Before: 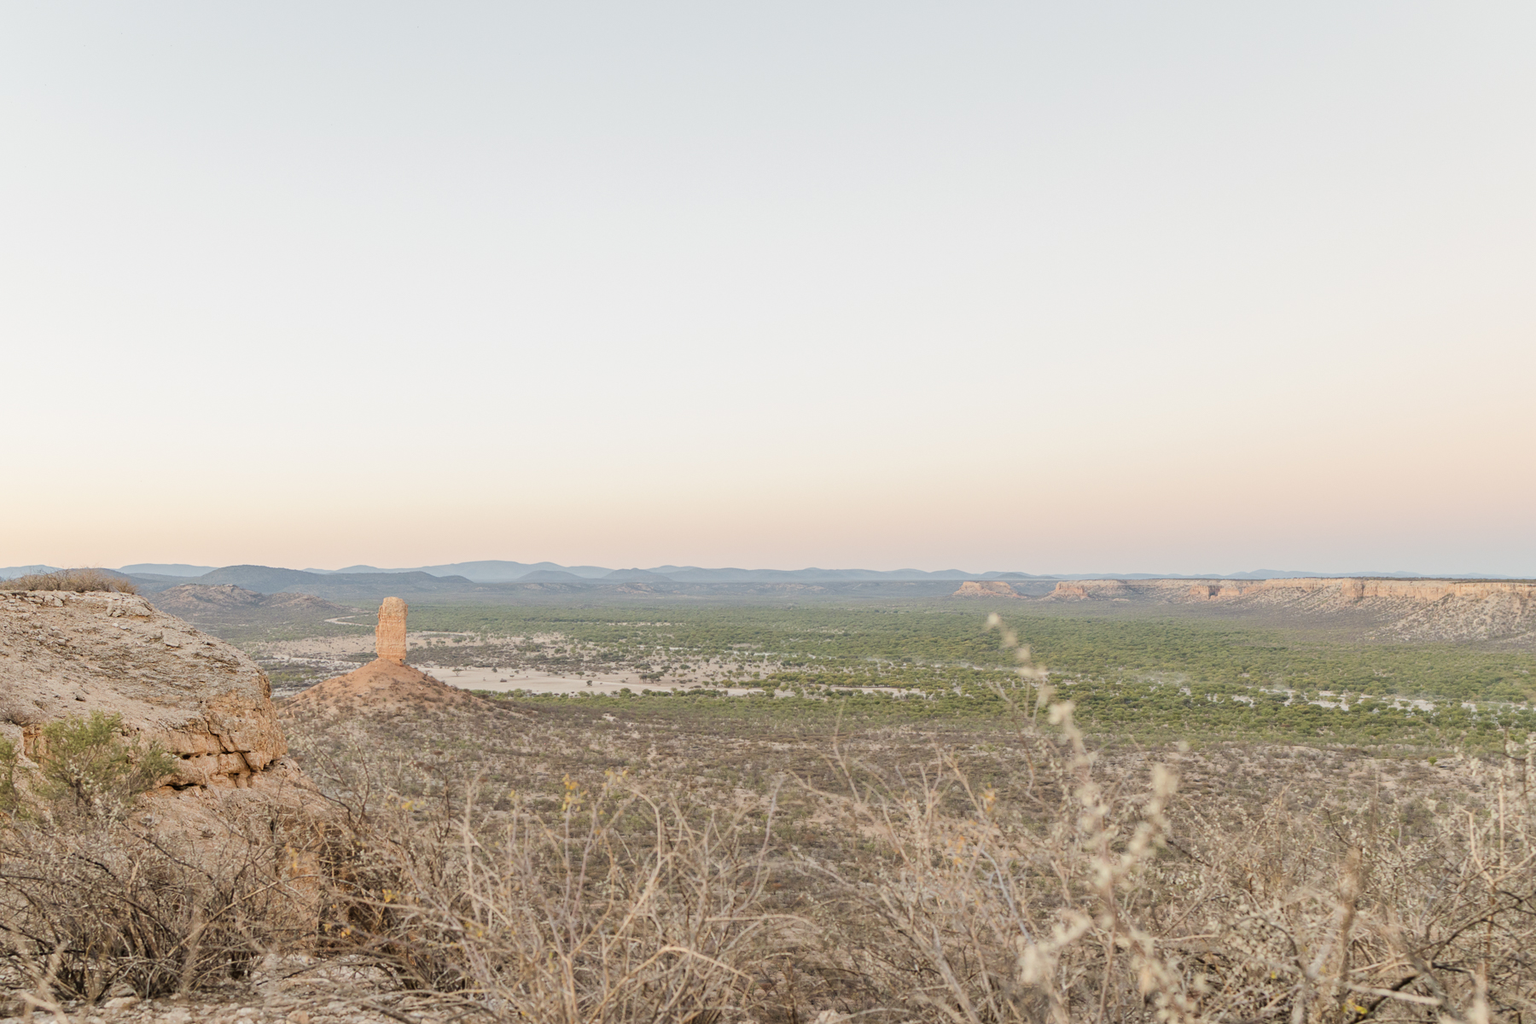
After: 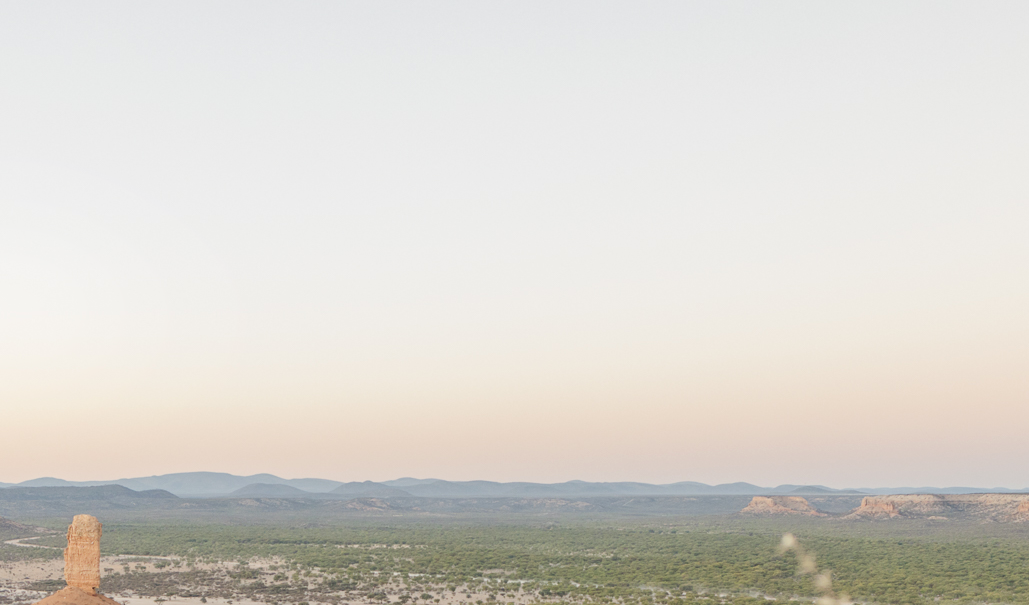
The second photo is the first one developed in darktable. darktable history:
haze removal: strength 0.02, distance 0.25, compatibility mode true, adaptive false
bloom: size 13.65%, threshold 98.39%, strength 4.82%
crop: left 20.932%, top 15.471%, right 21.848%, bottom 34.081%
